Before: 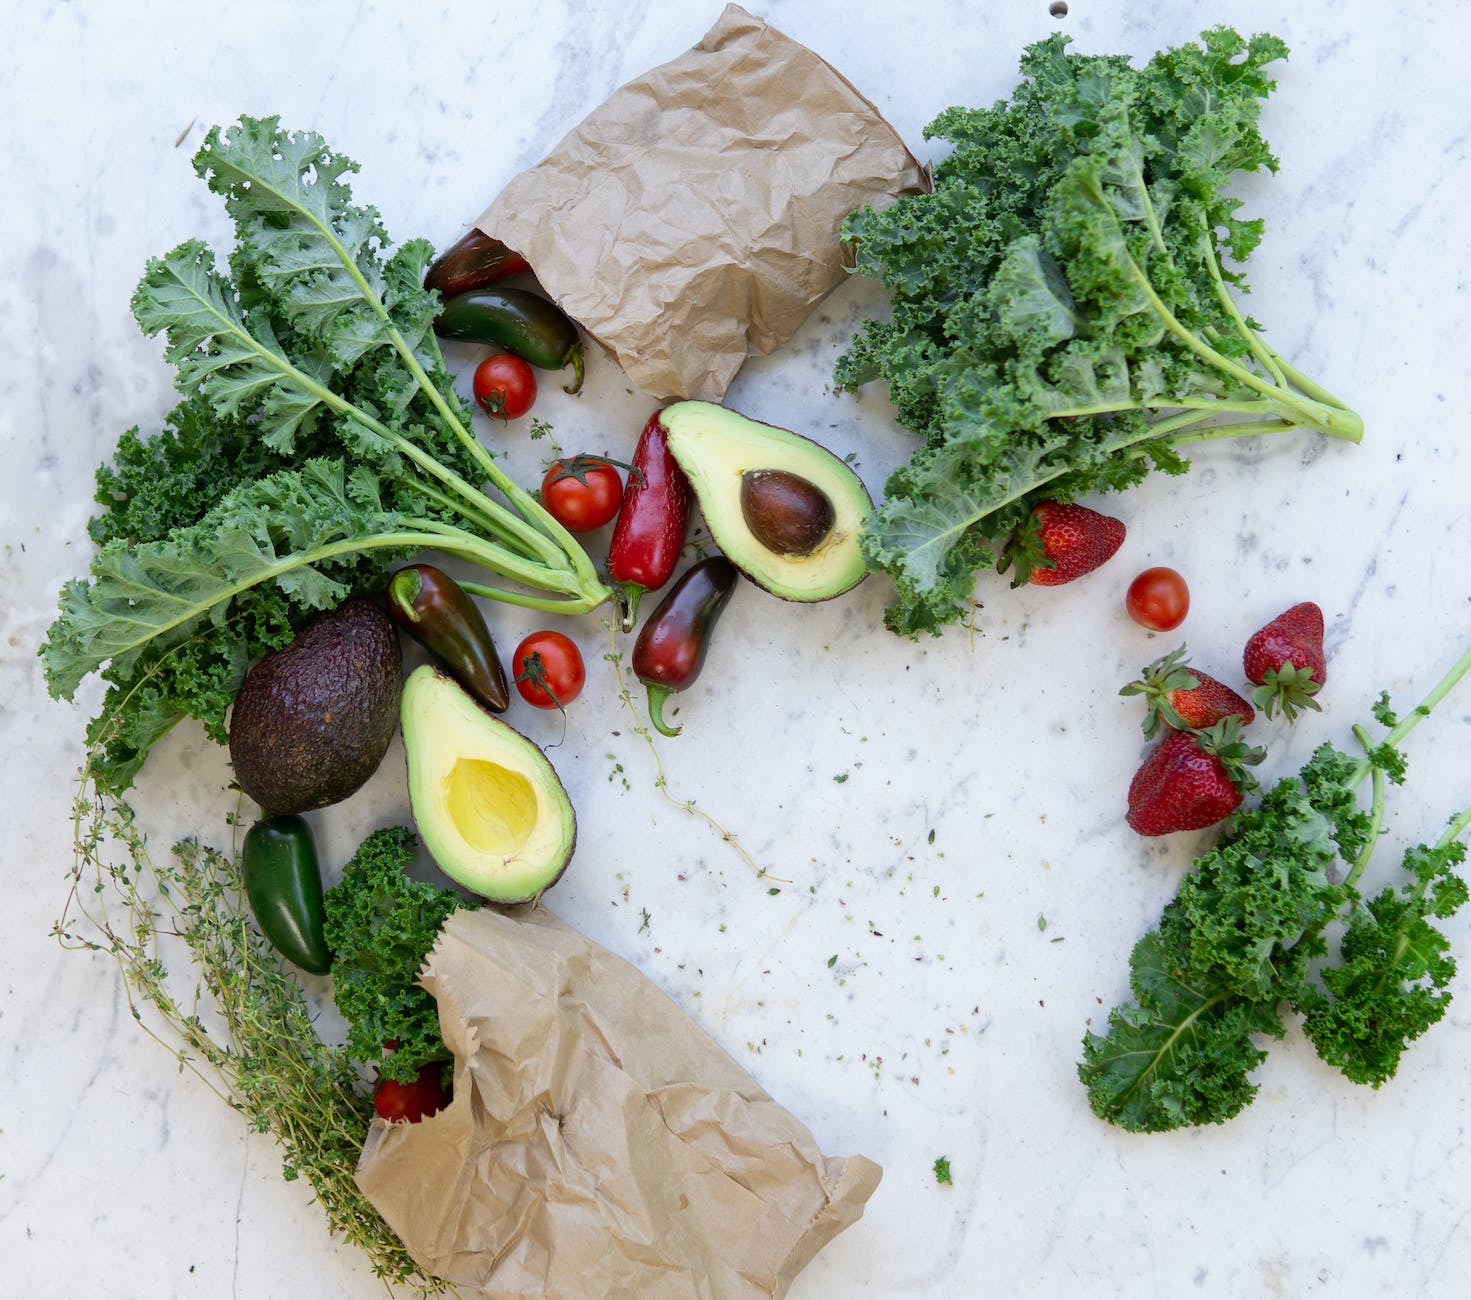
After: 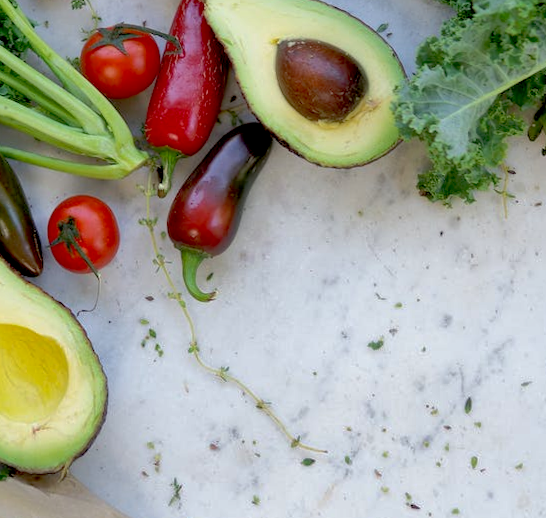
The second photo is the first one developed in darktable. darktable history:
rotate and perspective: rotation 0.215°, lens shift (vertical) -0.139, crop left 0.069, crop right 0.939, crop top 0.002, crop bottom 0.996
exposure: black level correction 0.011, compensate highlight preservation false
shadows and highlights: on, module defaults
crop: left 30%, top 30%, right 30%, bottom 30%
